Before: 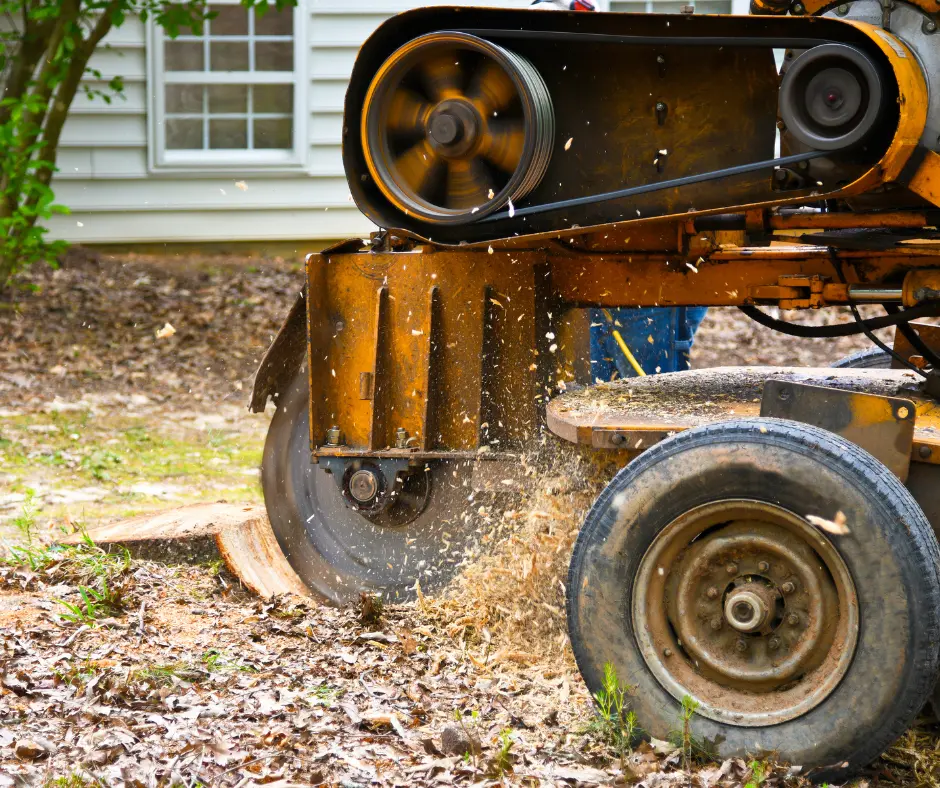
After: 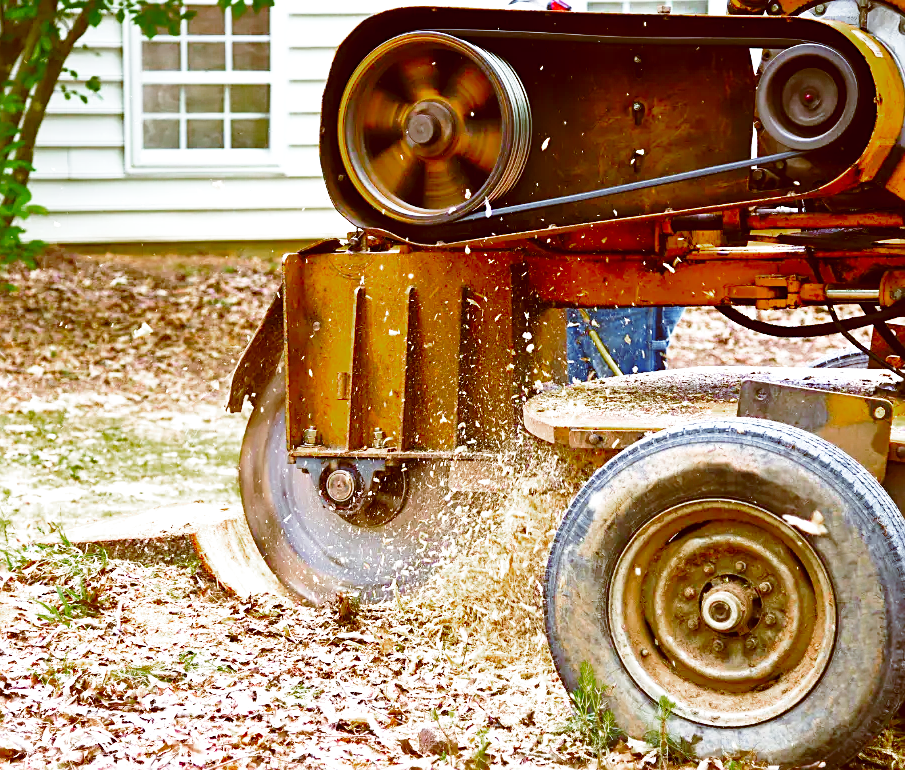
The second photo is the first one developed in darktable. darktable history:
color zones: curves: ch0 [(0, 0.48) (0.209, 0.398) (0.305, 0.332) (0.429, 0.493) (0.571, 0.5) (0.714, 0.5) (0.857, 0.5) (1, 0.48)]; ch1 [(0, 0.633) (0.143, 0.586) (0.286, 0.489) (0.429, 0.448) (0.571, 0.31) (0.714, 0.335) (0.857, 0.492) (1, 0.633)]; ch2 [(0, 0.448) (0.143, 0.498) (0.286, 0.5) (0.429, 0.5) (0.571, 0.5) (0.714, 0.5) (0.857, 0.5) (1, 0.448)]
velvia: on, module defaults
color balance rgb: linear chroma grading › global chroma -0.67%, saturation formula JzAzBz (2021)
exposure: exposure 0.6 EV, compensate highlight preservation false
crop and rotate: left 2.536%, right 1.107%, bottom 2.246%
base curve: curves: ch0 [(0, 0) (0.028, 0.03) (0.121, 0.232) (0.46, 0.748) (0.859, 0.968) (1, 1)], preserve colors none
sharpen: on, module defaults
color balance: lift [1, 1.015, 1.004, 0.985], gamma [1, 0.958, 0.971, 1.042], gain [1, 0.956, 0.977, 1.044]
